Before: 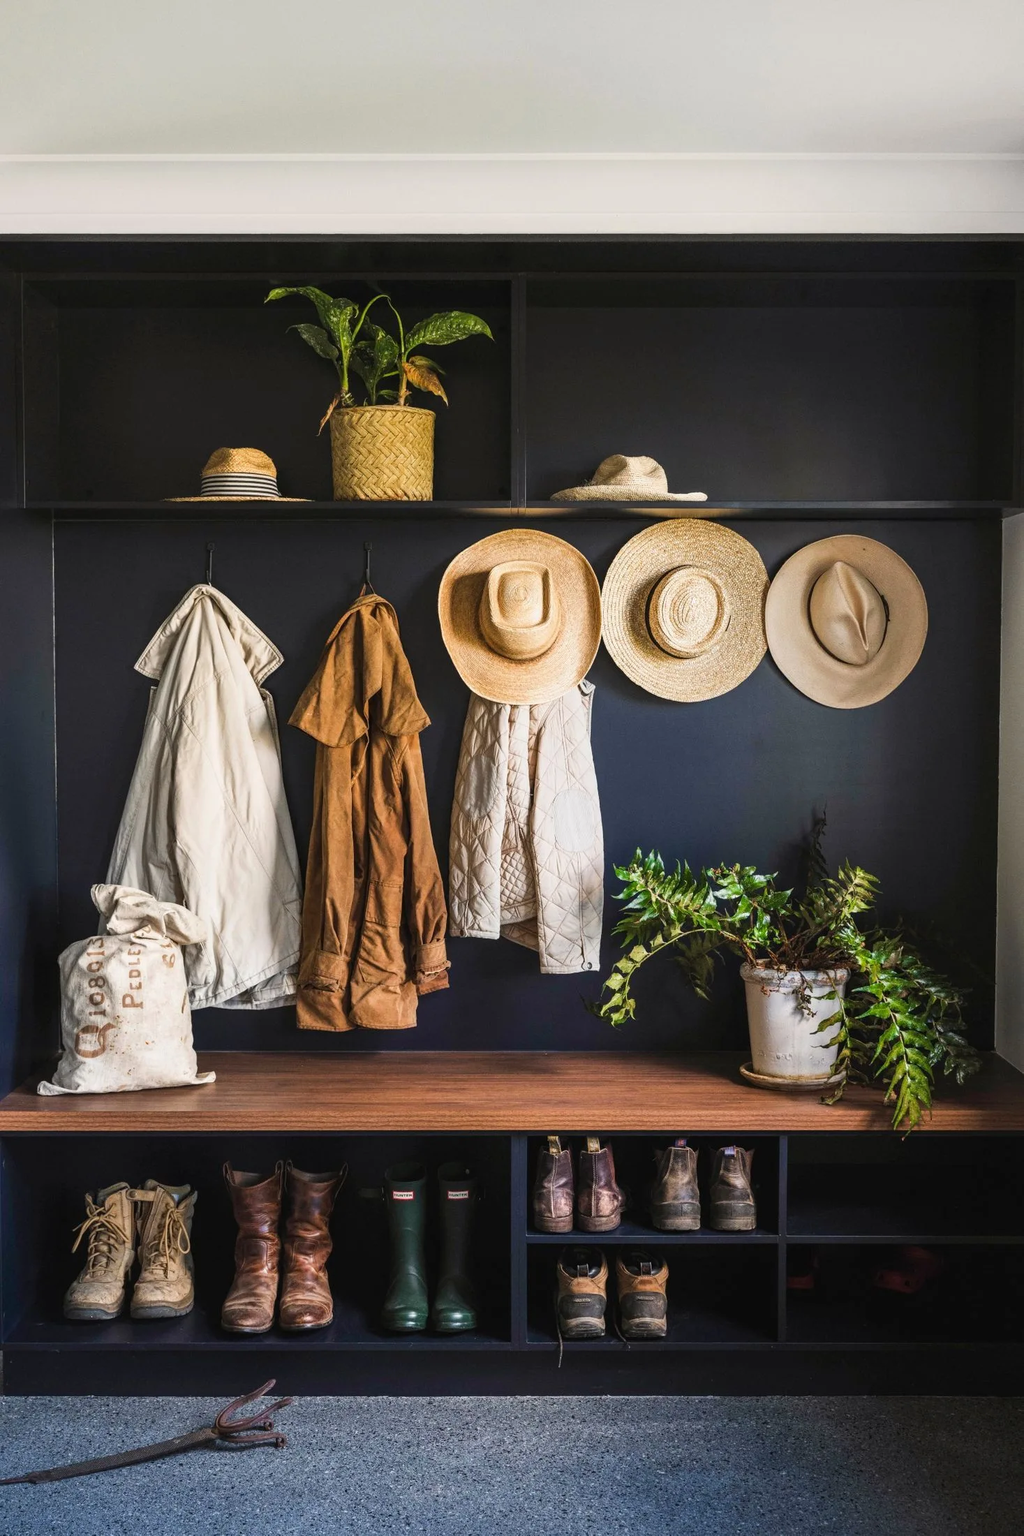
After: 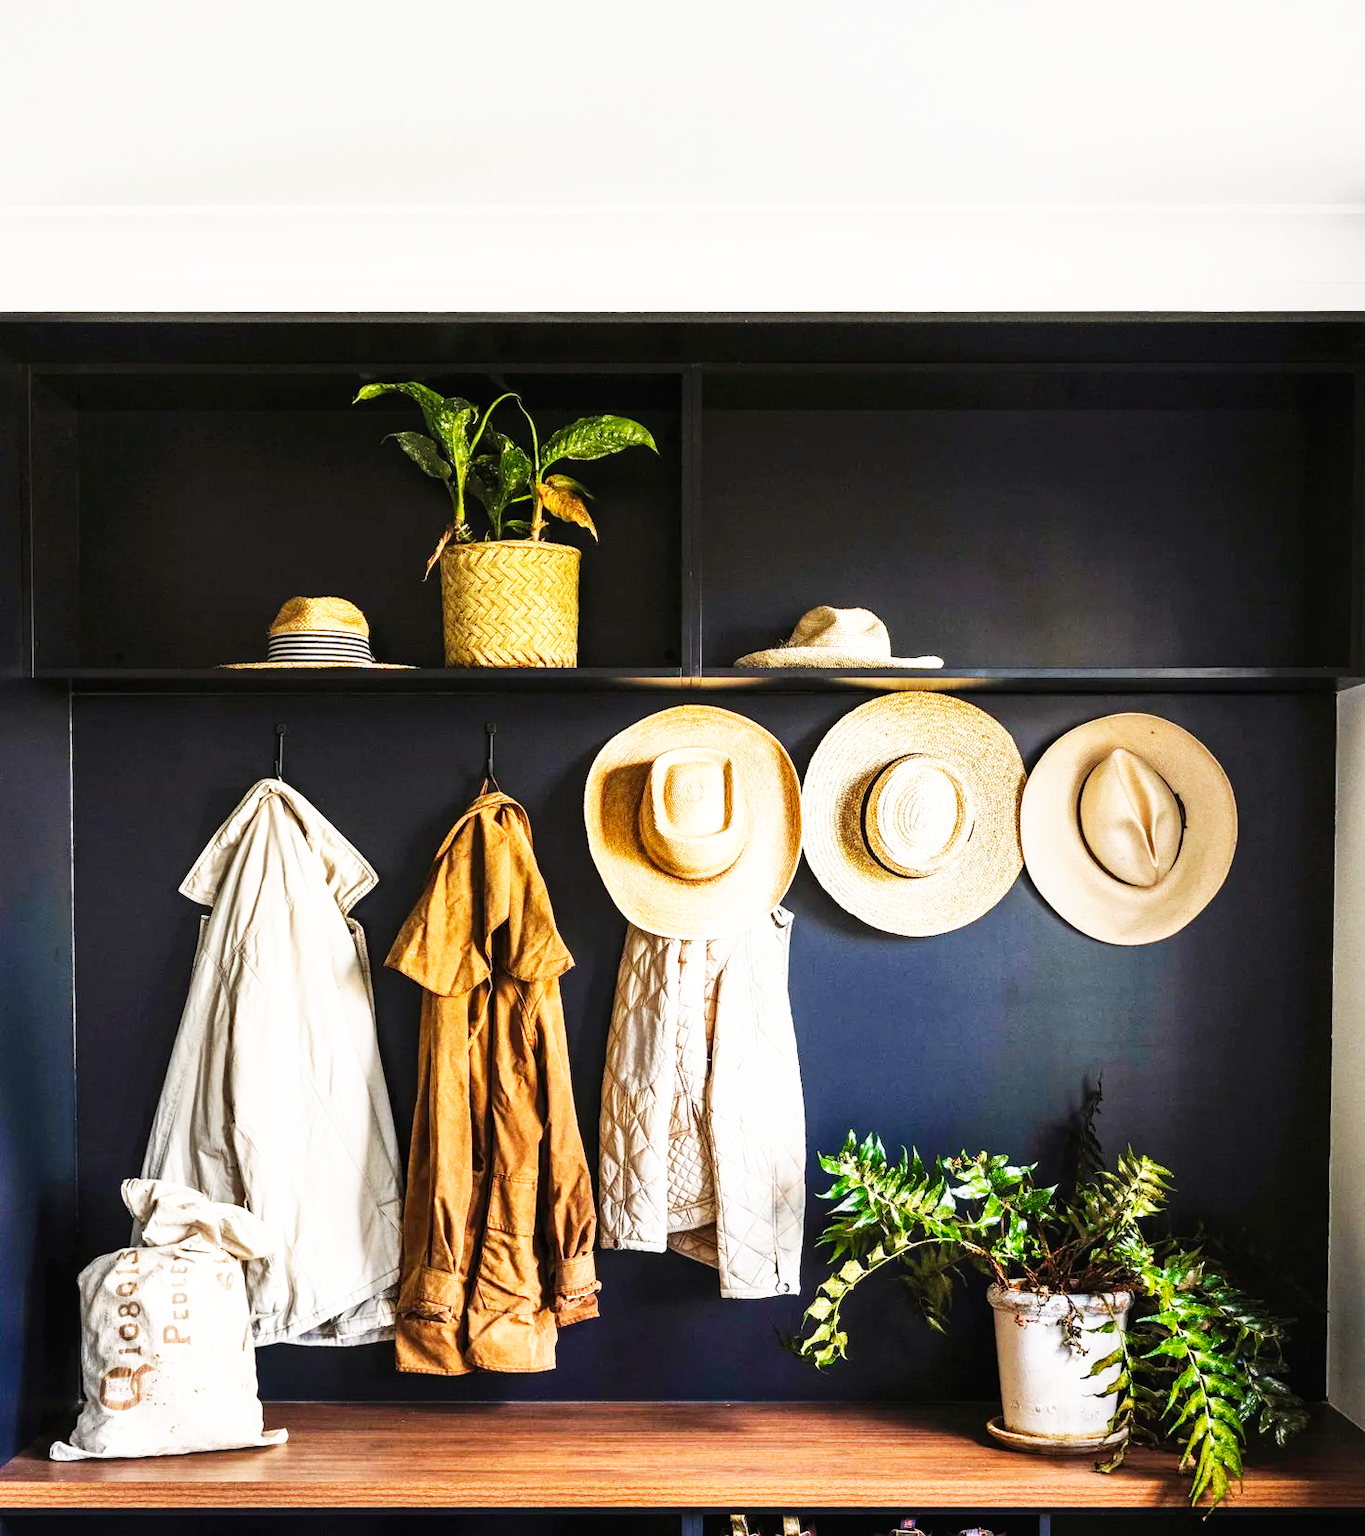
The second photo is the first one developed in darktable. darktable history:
crop: bottom 24.98%
local contrast: mode bilateral grid, contrast 9, coarseness 24, detail 112%, midtone range 0.2
base curve: curves: ch0 [(0, 0) (0.007, 0.004) (0.027, 0.03) (0.046, 0.07) (0.207, 0.54) (0.442, 0.872) (0.673, 0.972) (1, 1)], exposure shift 0.576, preserve colors none
